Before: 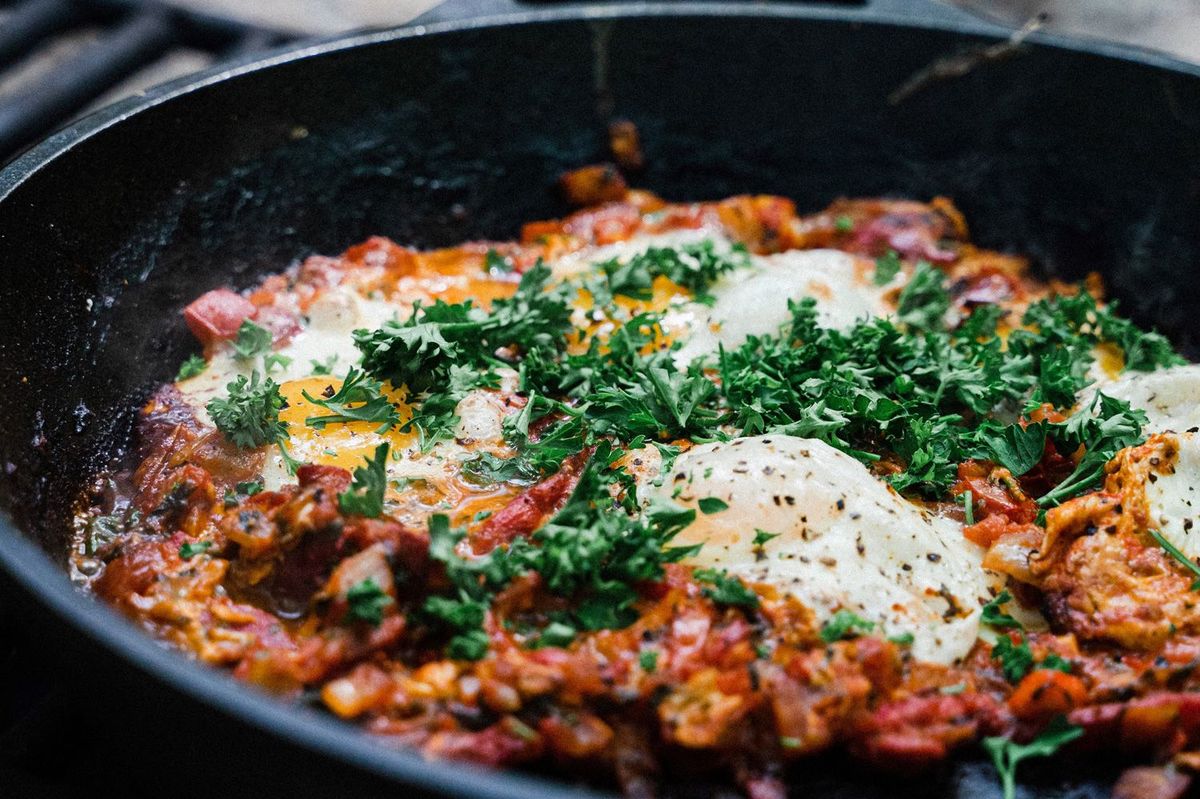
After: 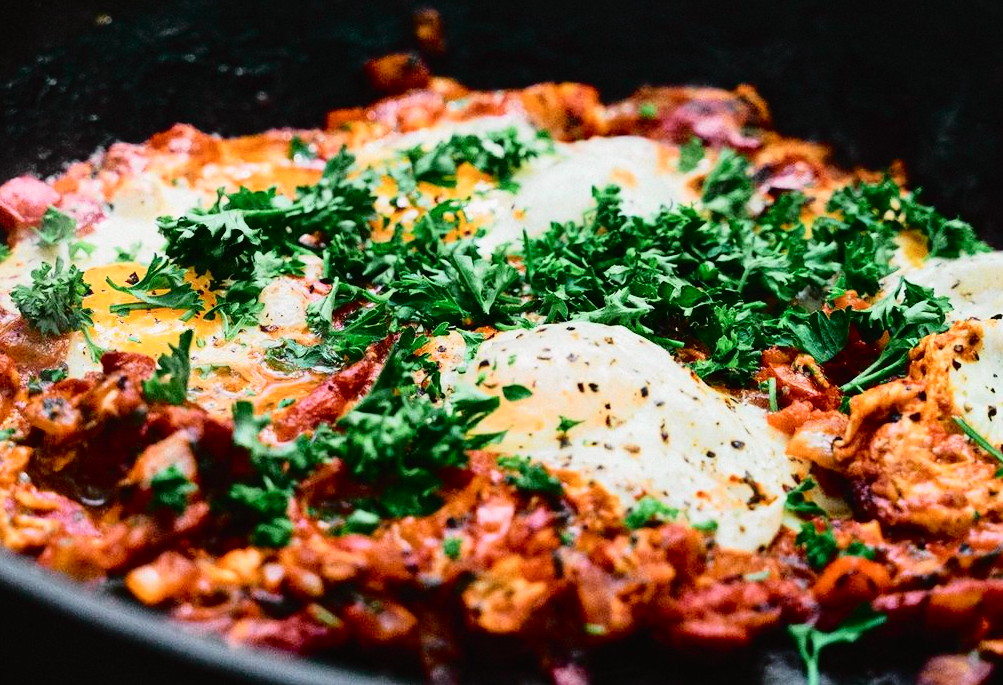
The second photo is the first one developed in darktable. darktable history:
crop: left 16.4%, top 14.145%
tone curve: curves: ch0 [(0, 0.014) (0.17, 0.099) (0.392, 0.438) (0.725, 0.828) (0.872, 0.918) (1, 0.981)]; ch1 [(0, 0) (0.402, 0.36) (0.489, 0.491) (0.5, 0.503) (0.515, 0.52) (0.545, 0.574) (0.615, 0.662) (0.701, 0.725) (1, 1)]; ch2 [(0, 0) (0.42, 0.458) (0.485, 0.499) (0.503, 0.503) (0.531, 0.542) (0.561, 0.594) (0.644, 0.694) (0.717, 0.753) (1, 0.991)], color space Lab, independent channels, preserve colors none
